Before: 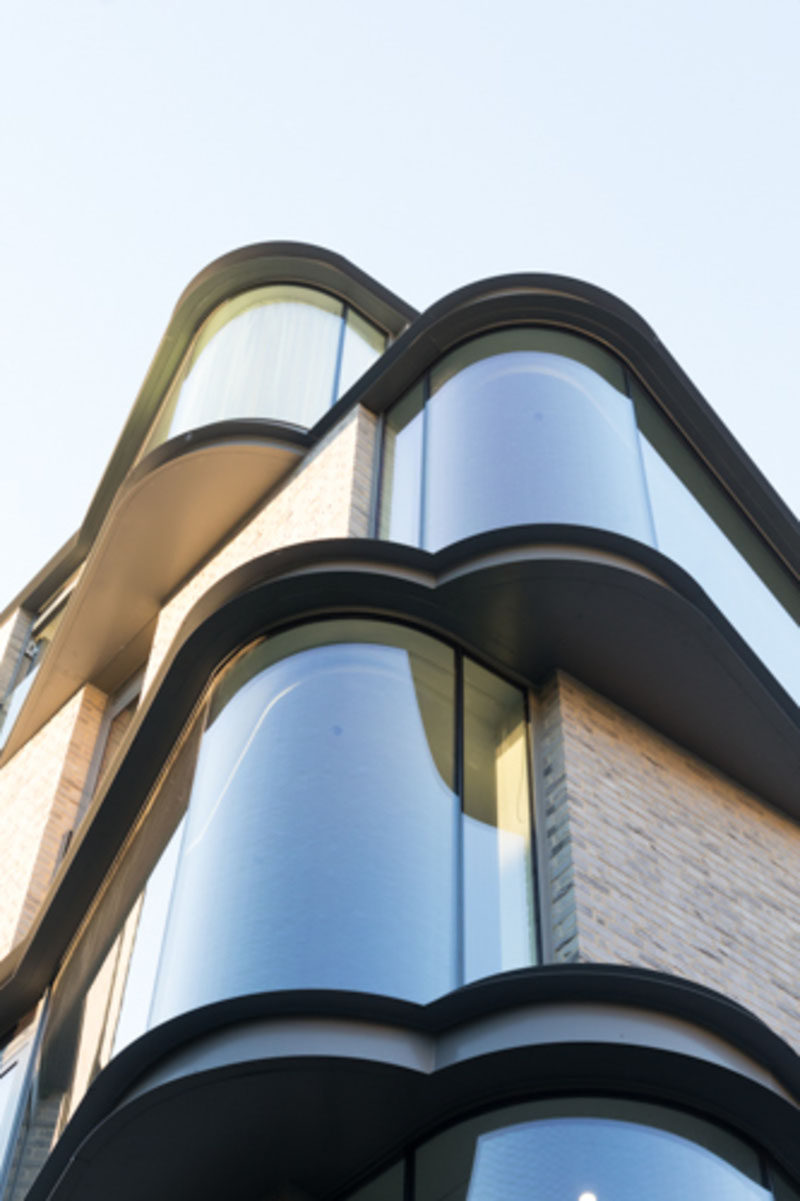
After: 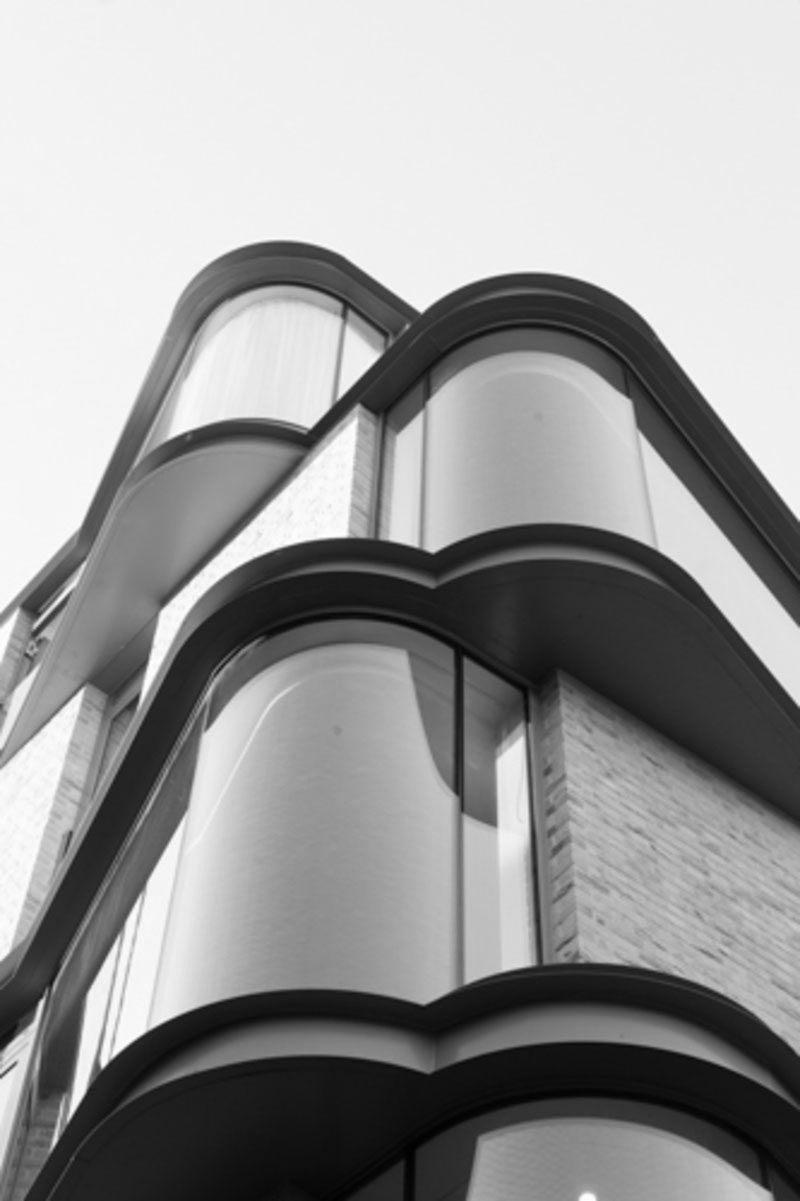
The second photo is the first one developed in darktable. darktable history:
monochrome: on, module defaults
white balance: emerald 1
color correction: highlights a* 40, highlights b* 40, saturation 0.69
